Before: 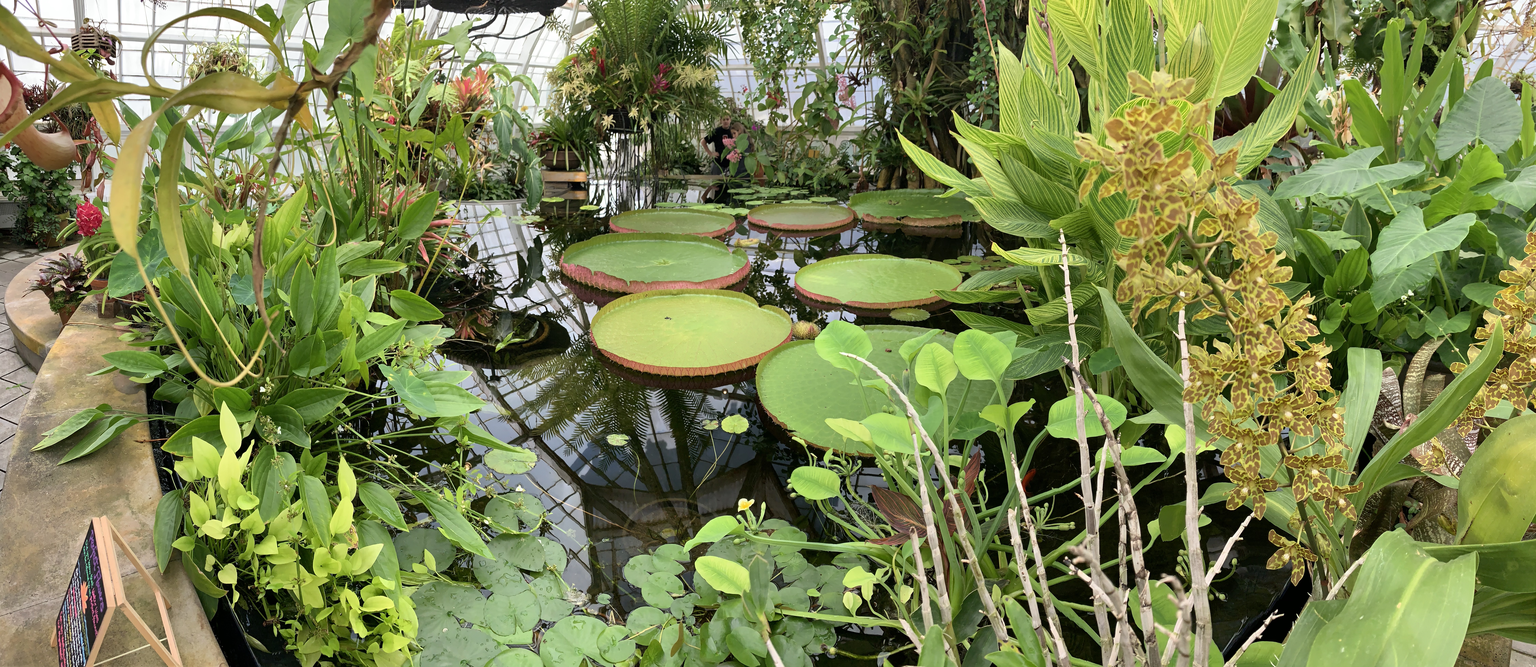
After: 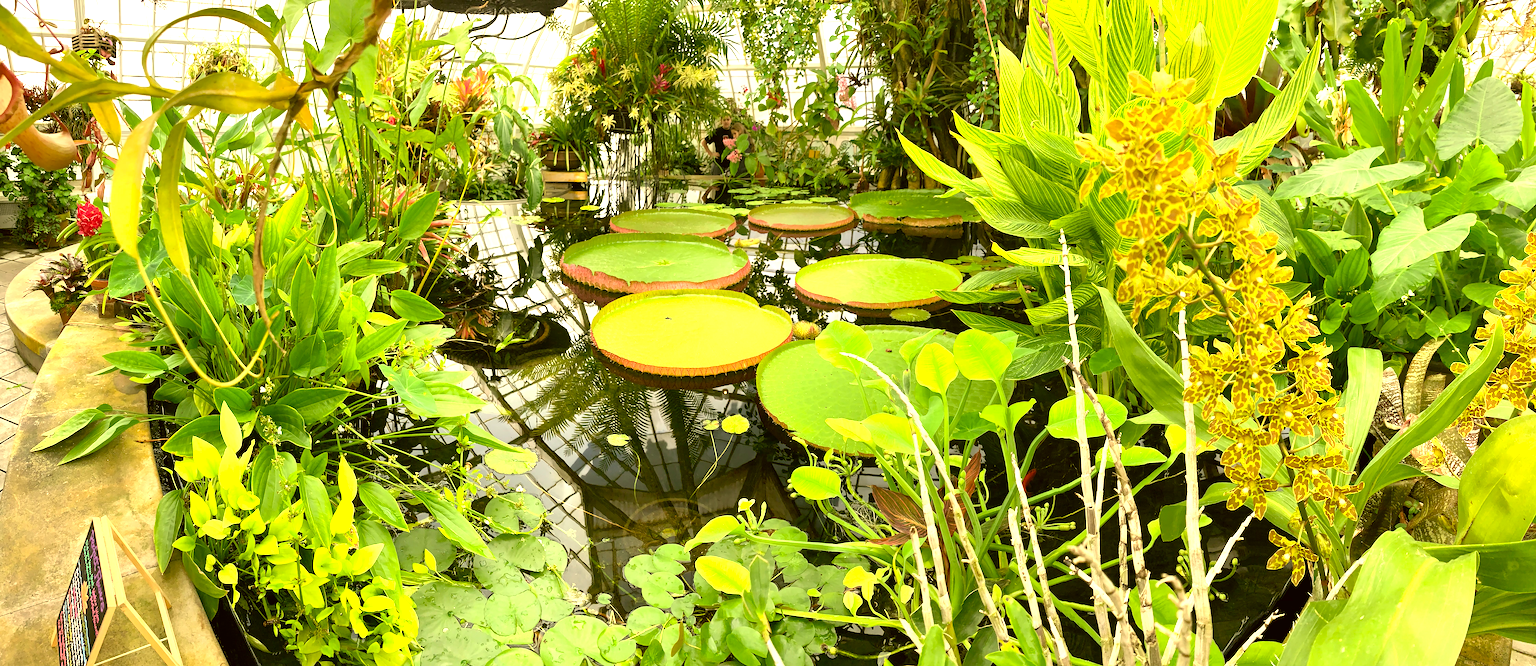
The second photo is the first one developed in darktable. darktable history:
exposure: exposure 1 EV, compensate exposure bias true, compensate highlight preservation false
color correction: highlights a* 0.112, highlights b* 28.99, shadows a* -0.272, shadows b* 21.41
sharpen: amount 0.202
